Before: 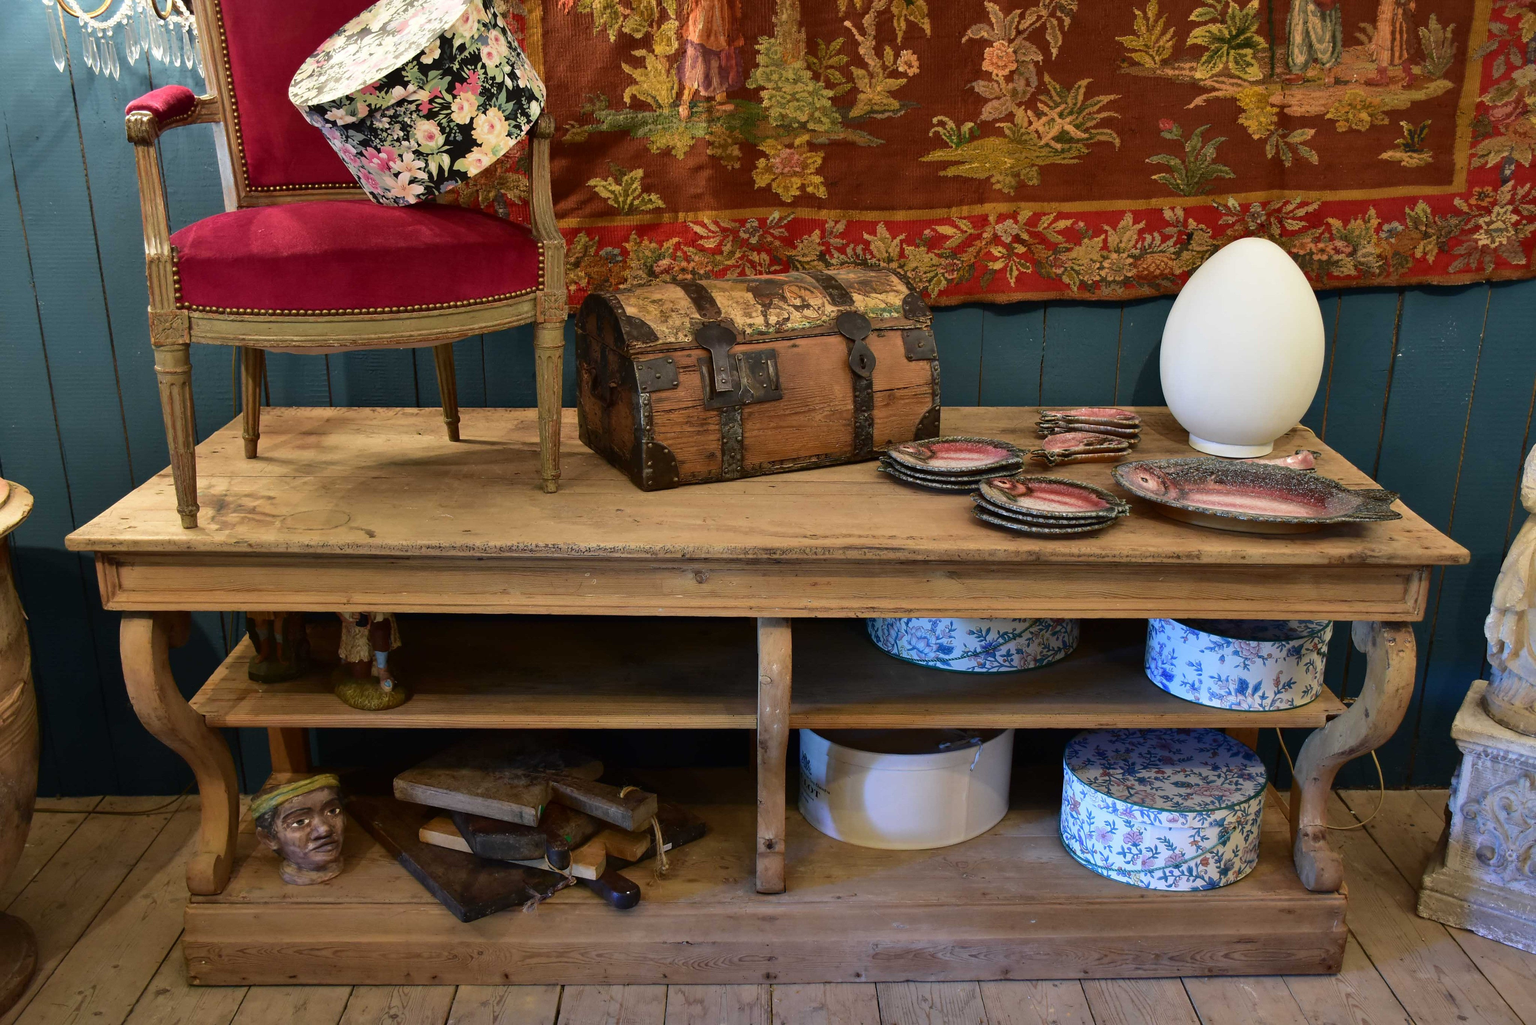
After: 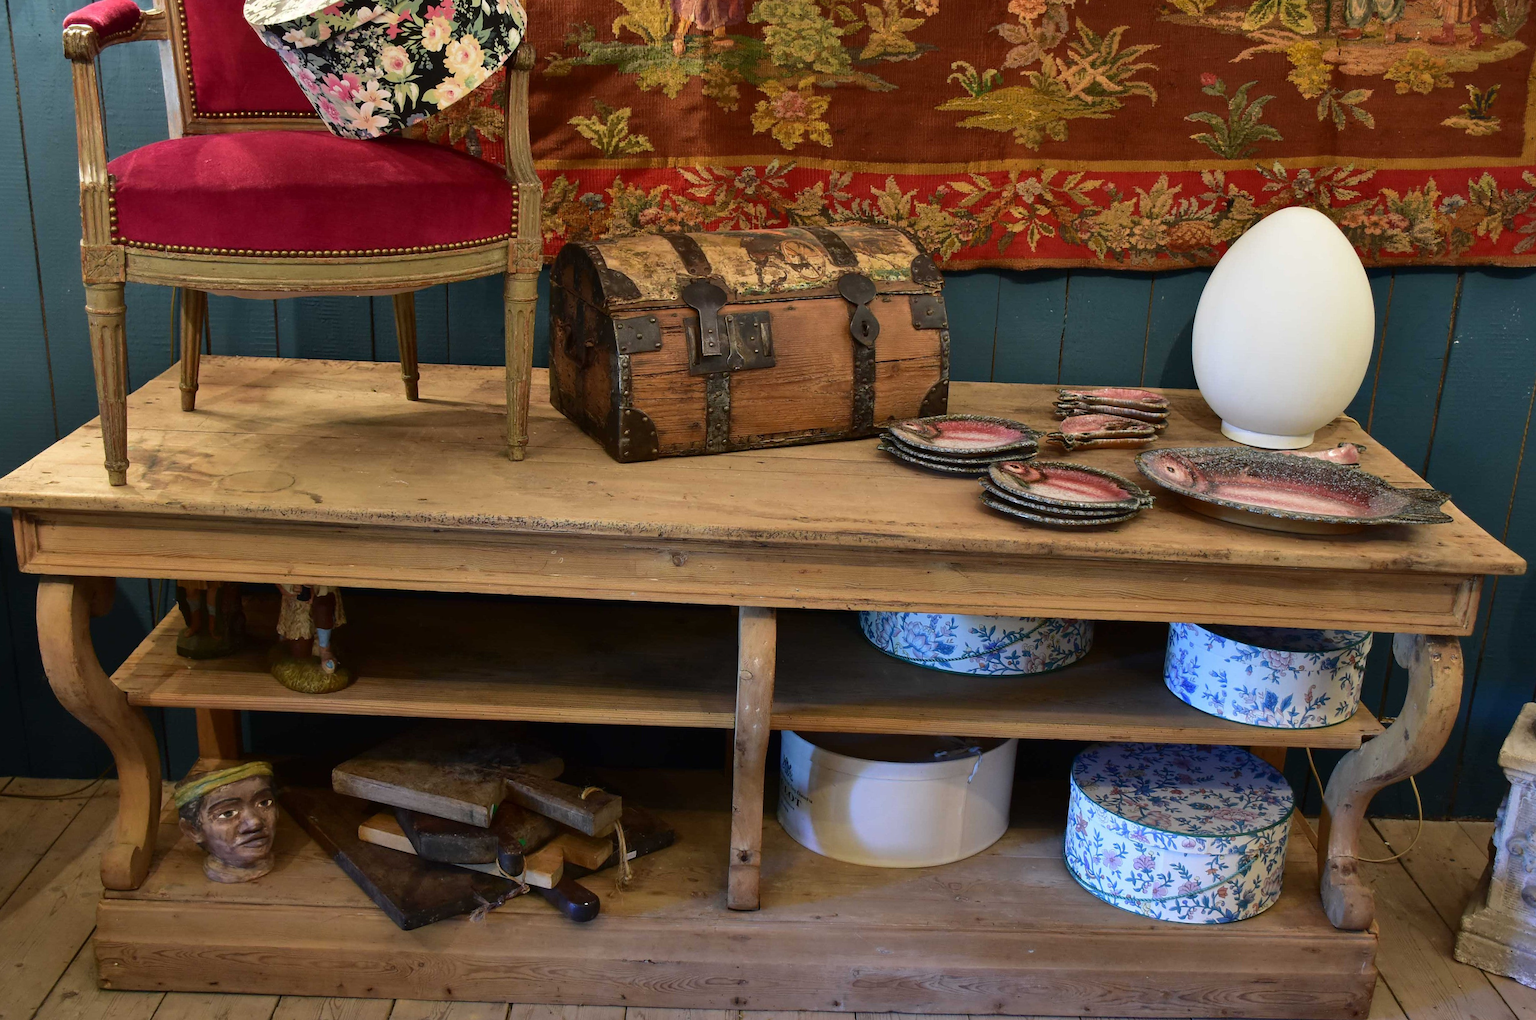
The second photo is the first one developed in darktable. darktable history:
crop and rotate: angle -2.02°, left 3.089%, top 4.306%, right 1.39%, bottom 0.622%
